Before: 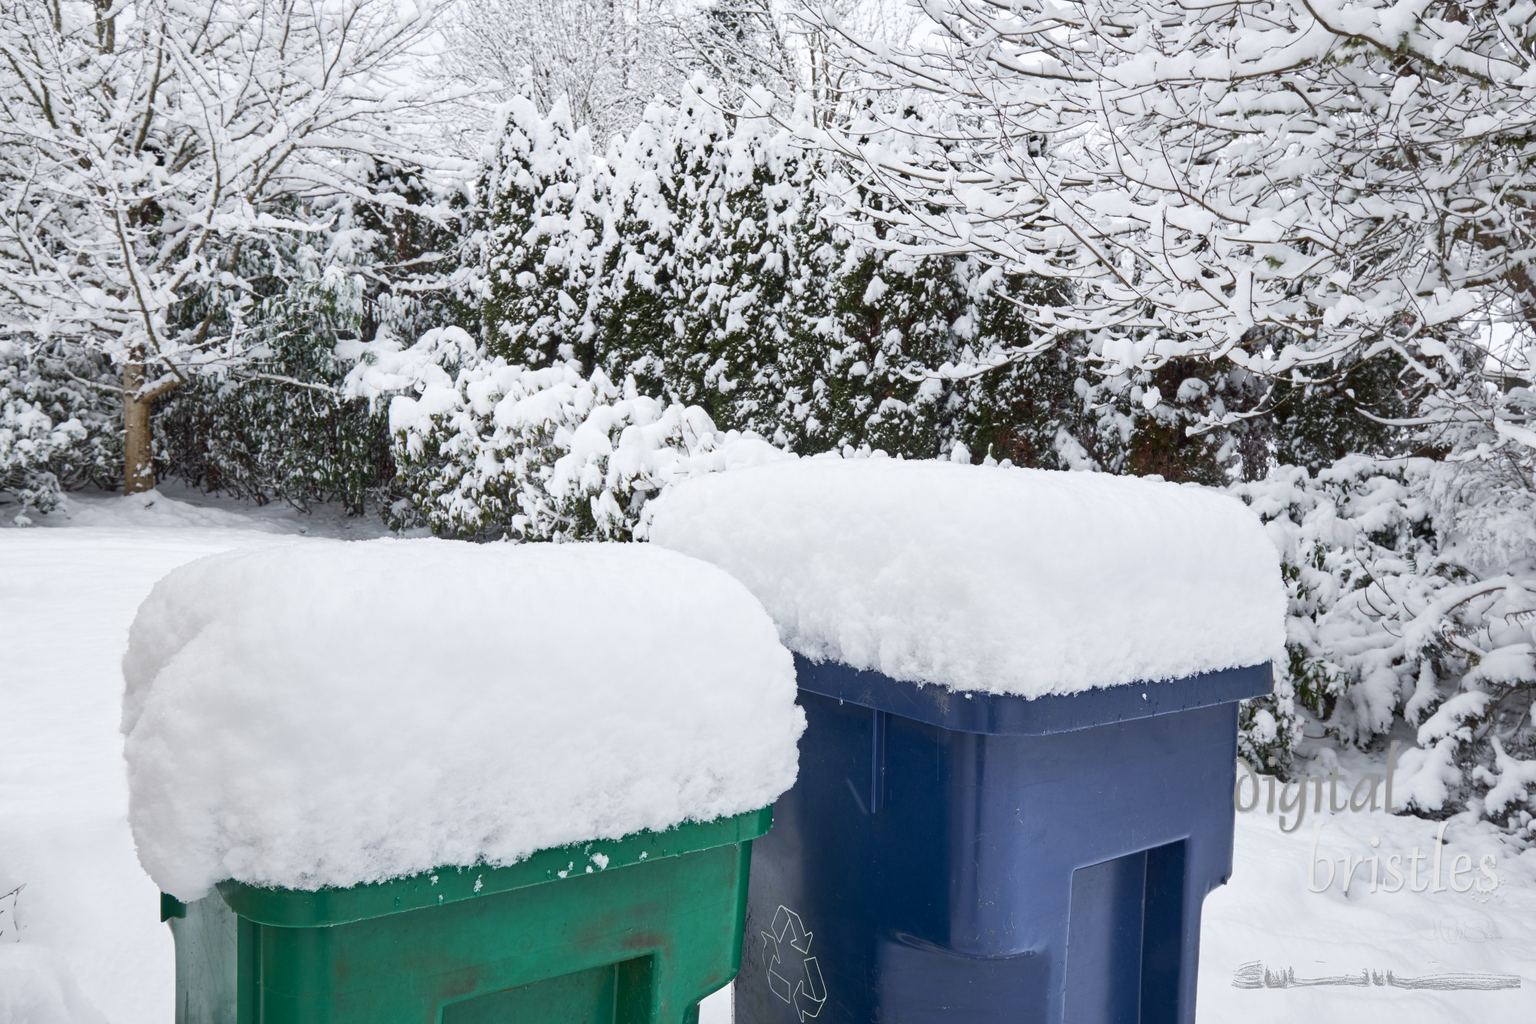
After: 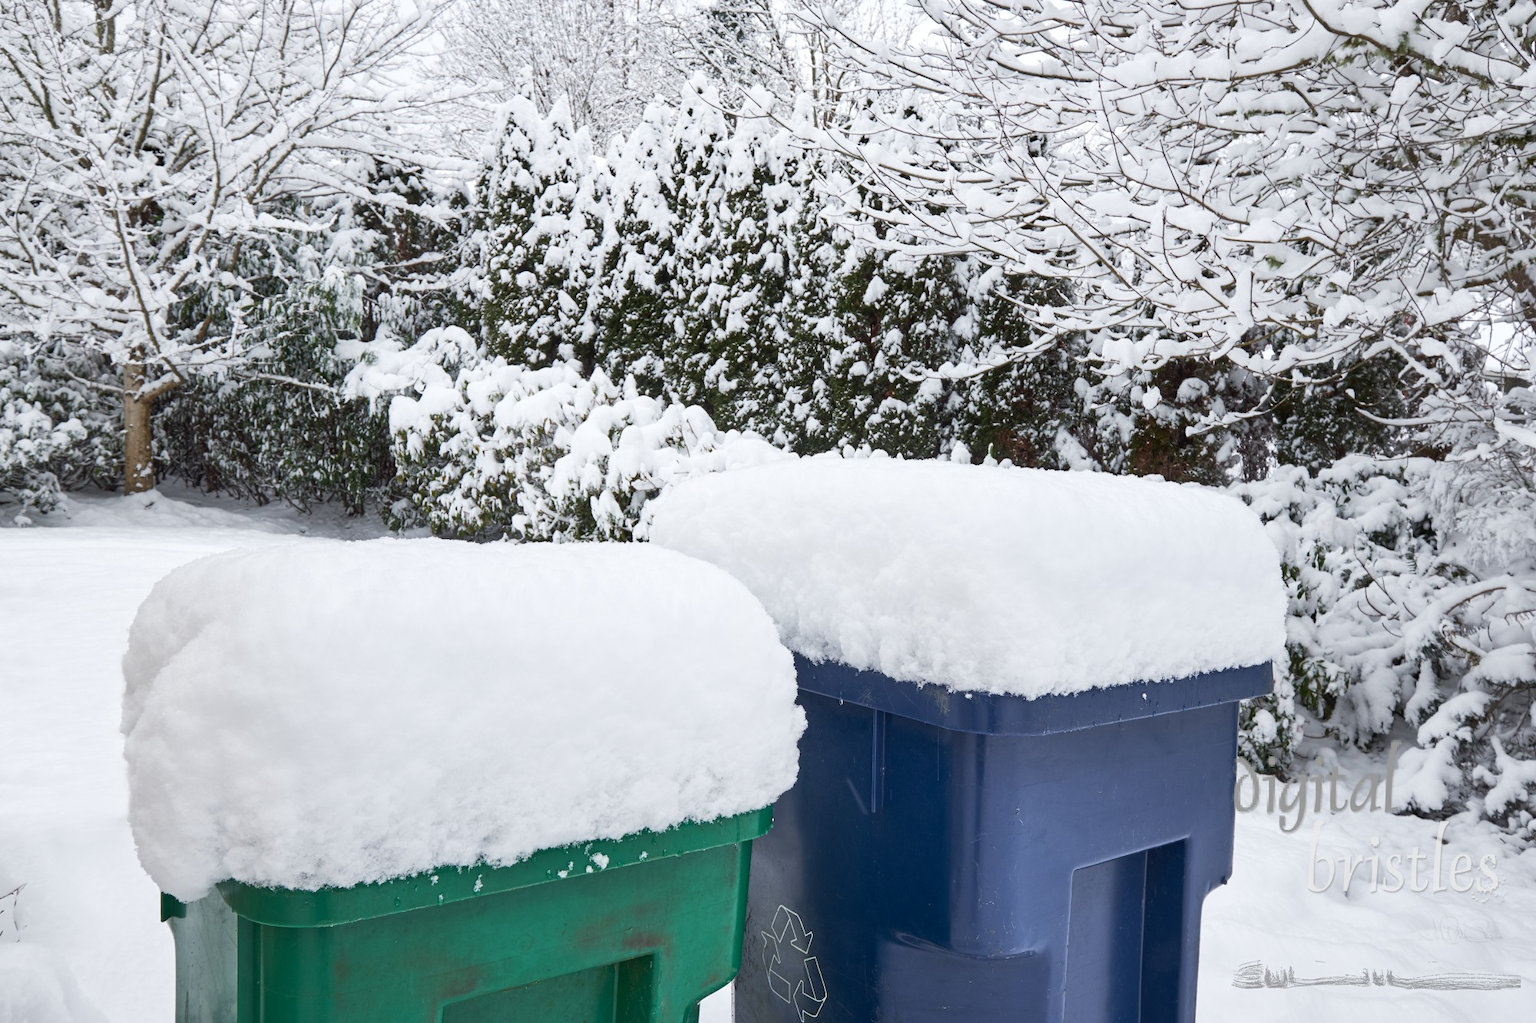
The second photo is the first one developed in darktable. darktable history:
shadows and highlights: shadows -8.27, white point adjustment 1.4, highlights 10.67
